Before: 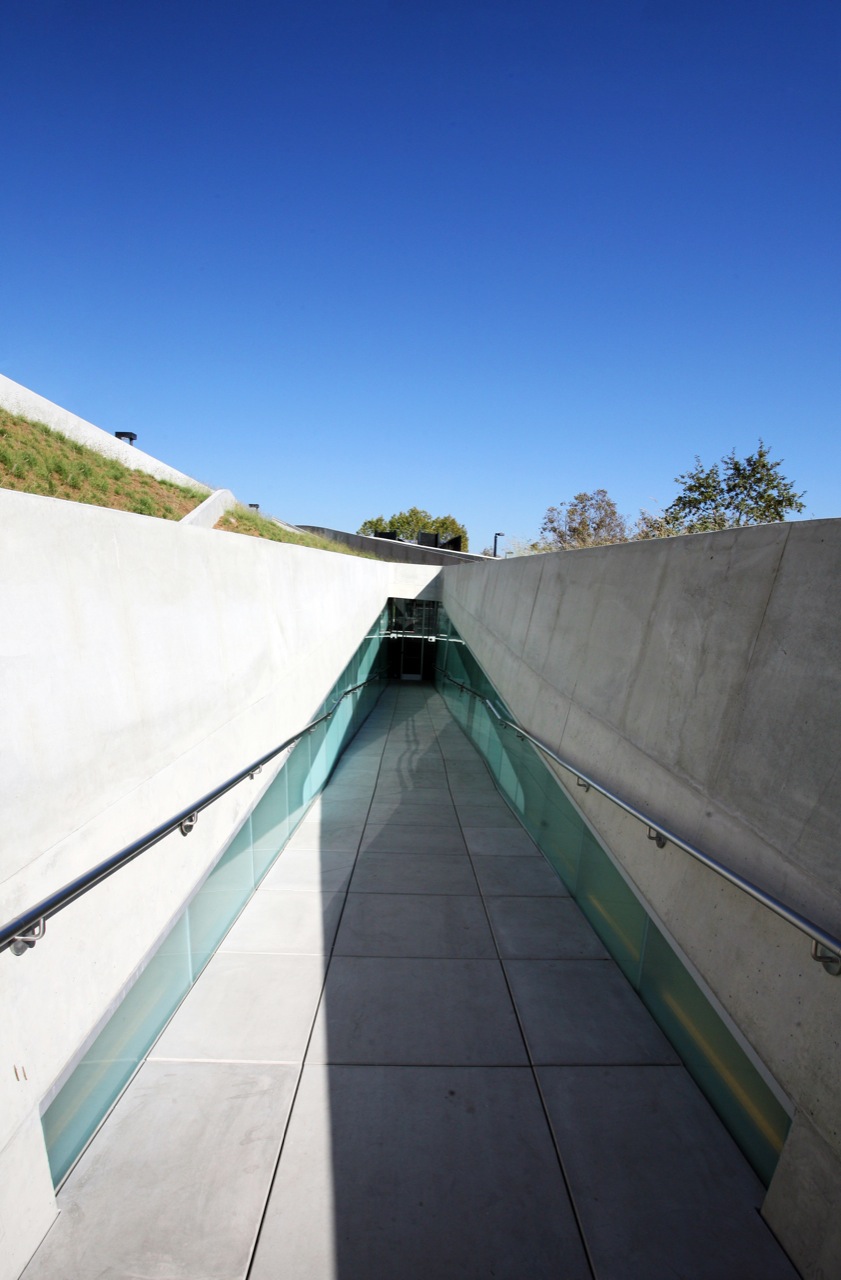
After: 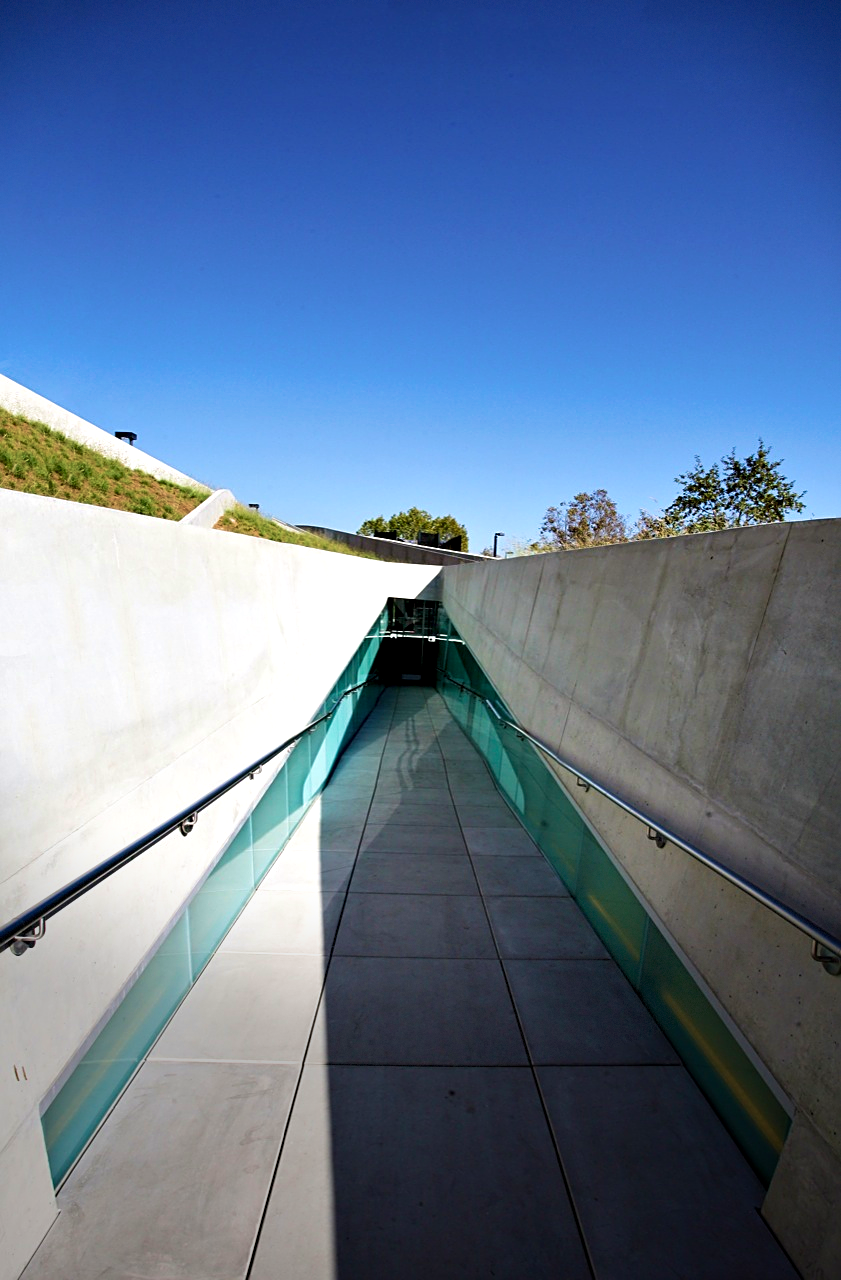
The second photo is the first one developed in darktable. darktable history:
velvia: strength 45%
vignetting: fall-off start 68.33%, fall-off radius 30%, saturation 0.042, center (-0.066, -0.311), width/height ratio 0.992, shape 0.85, dithering 8-bit output
contrast equalizer: octaves 7, y [[0.528, 0.548, 0.563, 0.562, 0.546, 0.526], [0.55 ×6], [0 ×6], [0 ×6], [0 ×6]]
sharpen: on, module defaults
